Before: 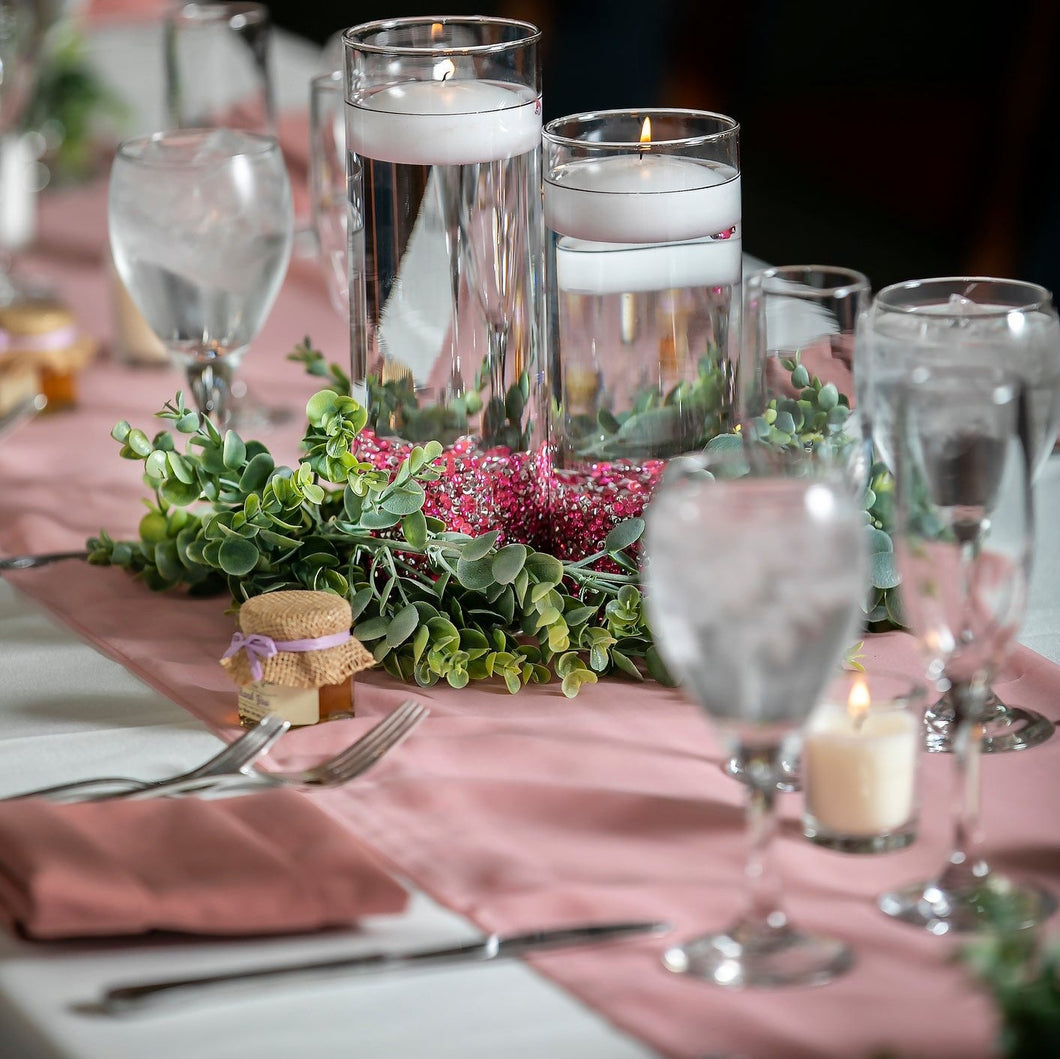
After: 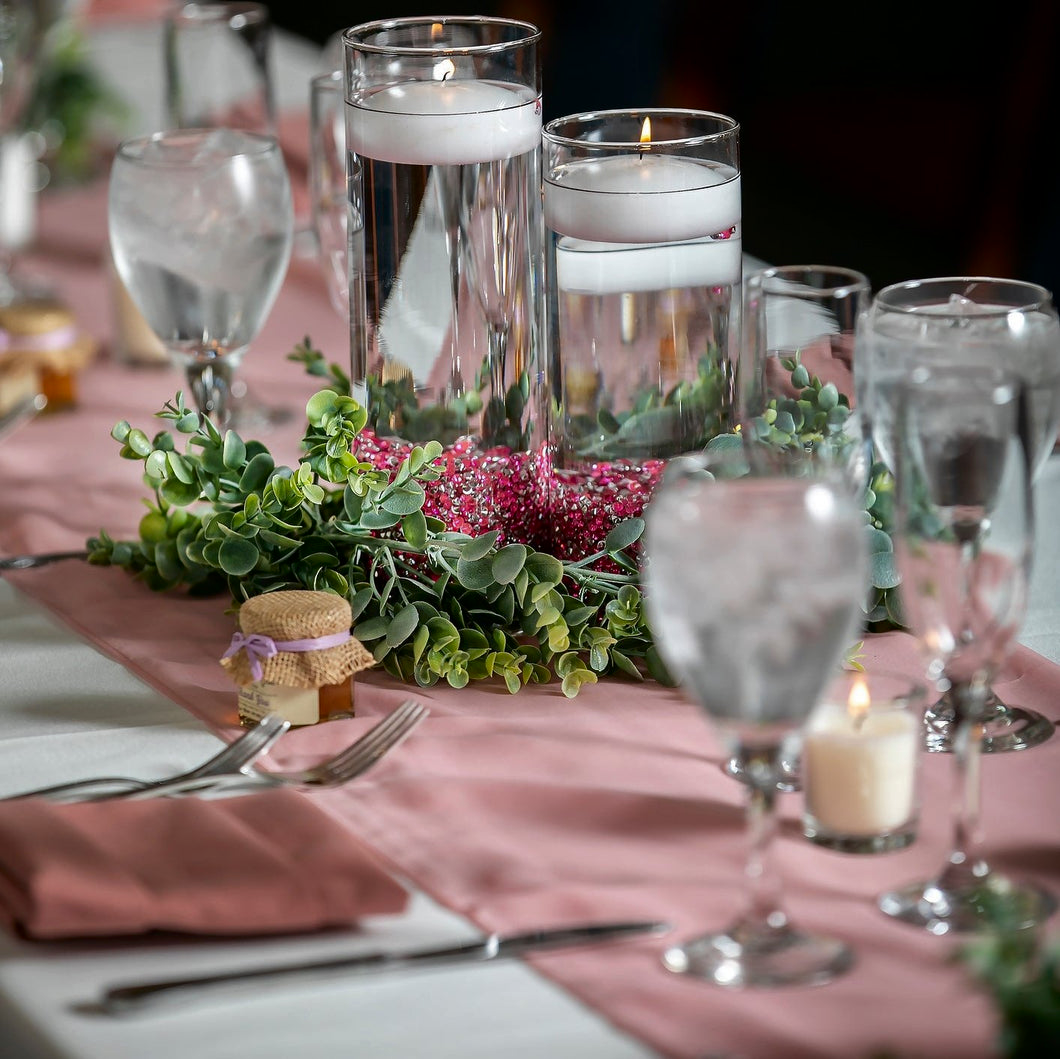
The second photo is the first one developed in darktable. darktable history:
contrast brightness saturation: brightness -0.089
